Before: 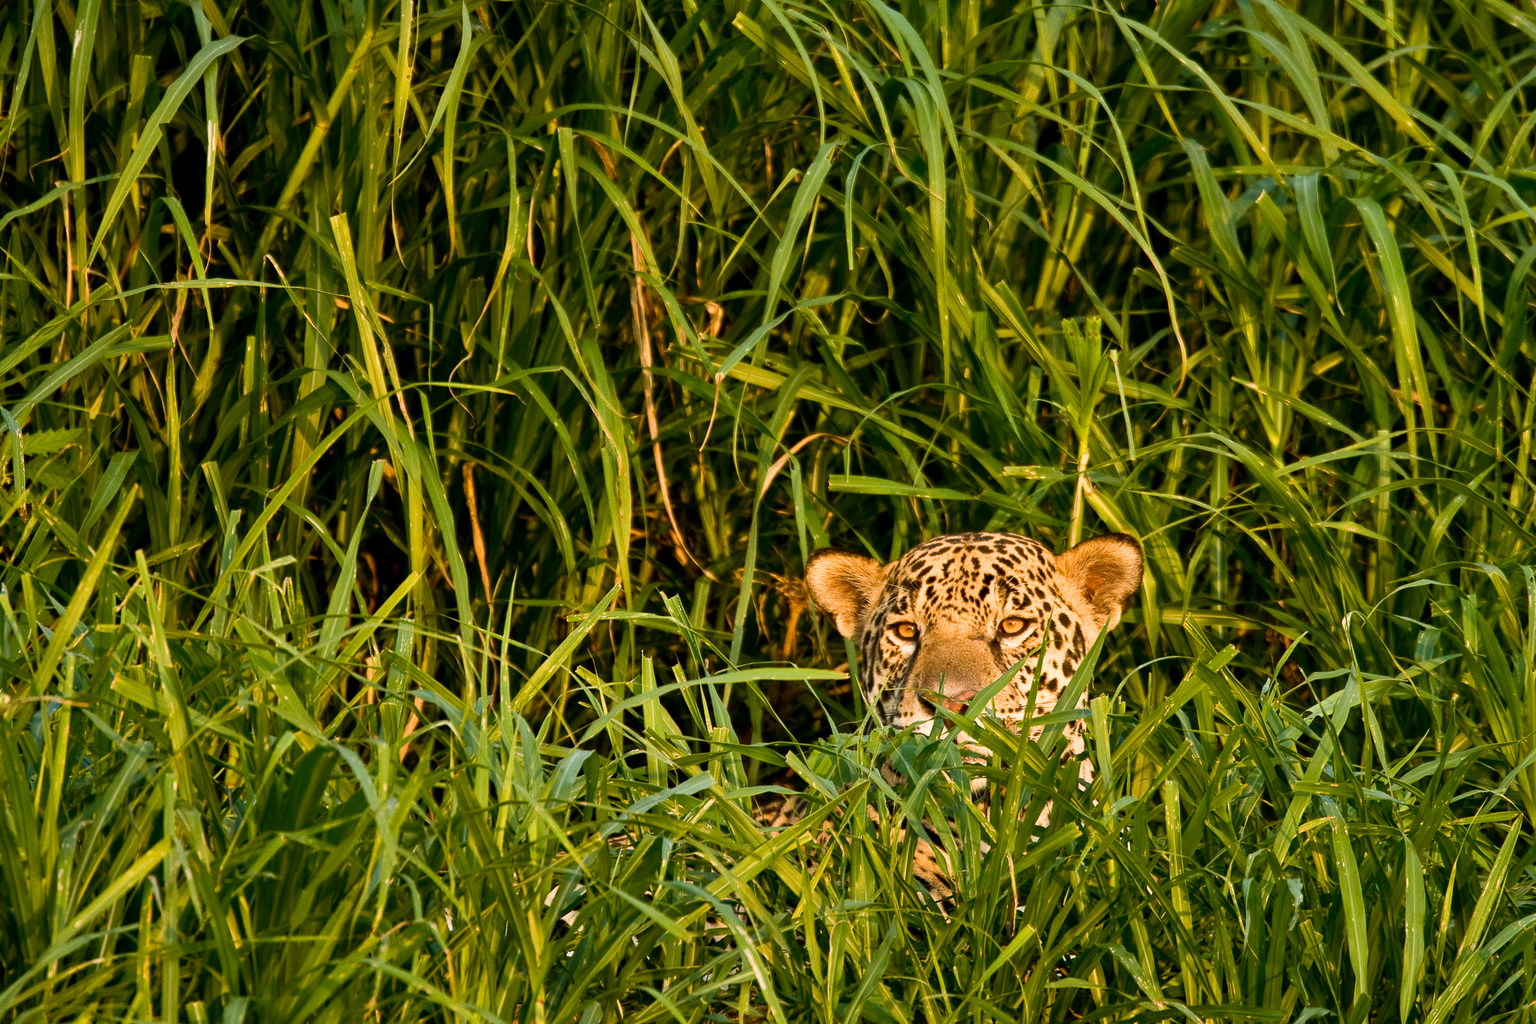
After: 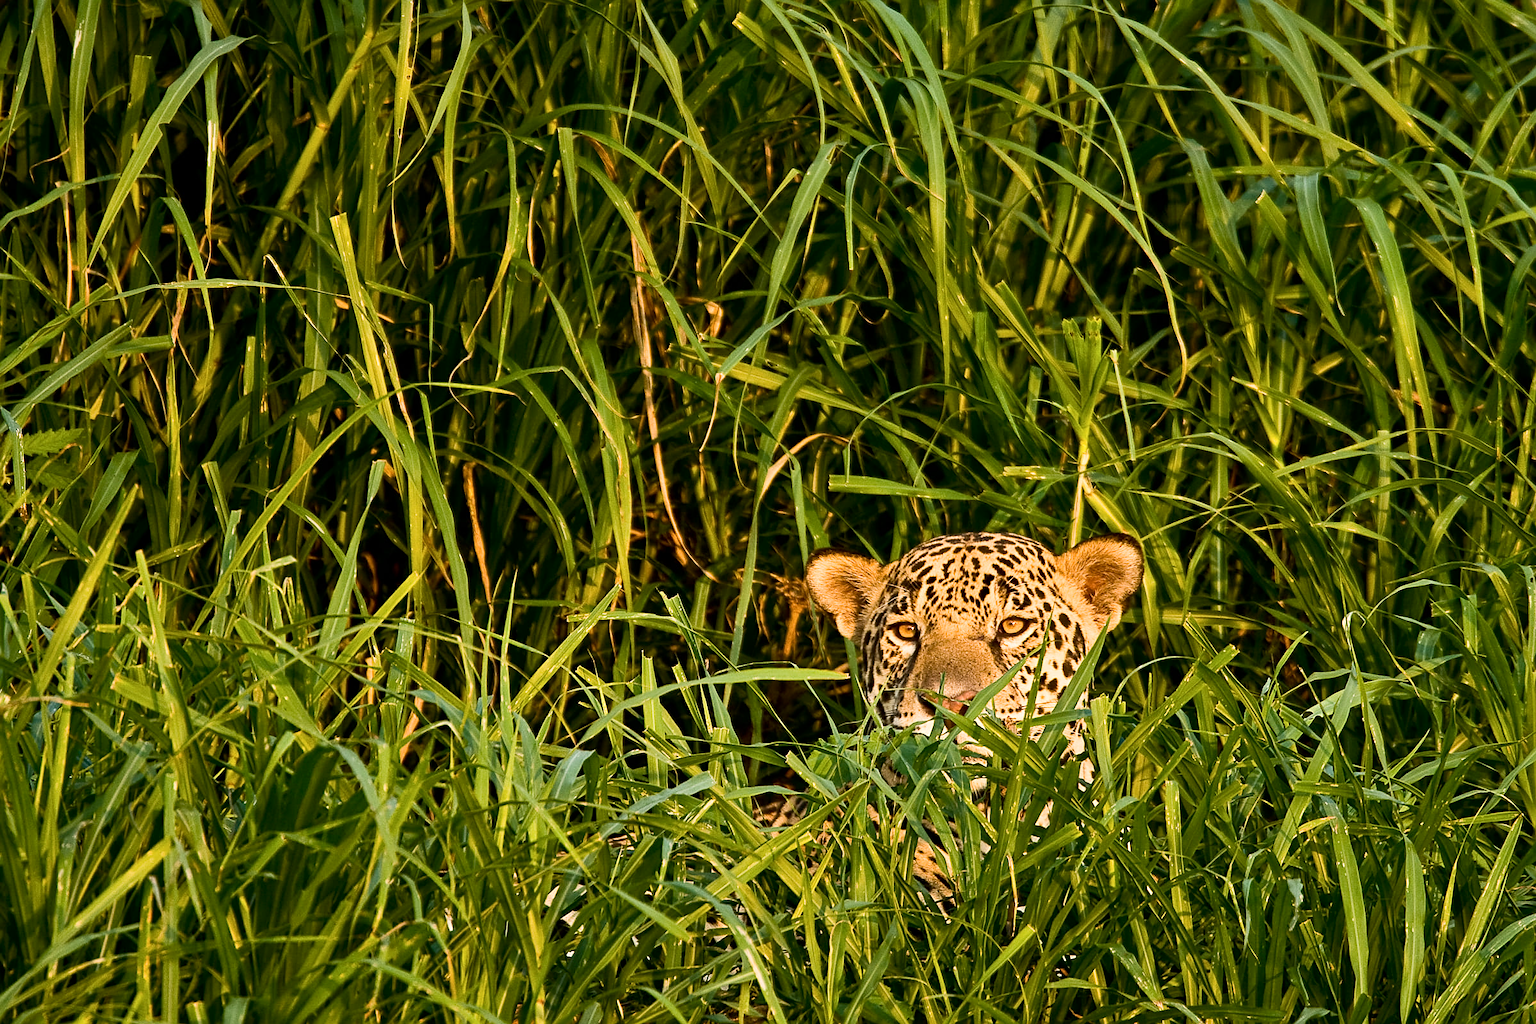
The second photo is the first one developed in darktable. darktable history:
sharpen: on, module defaults
contrast brightness saturation: contrast 0.14
